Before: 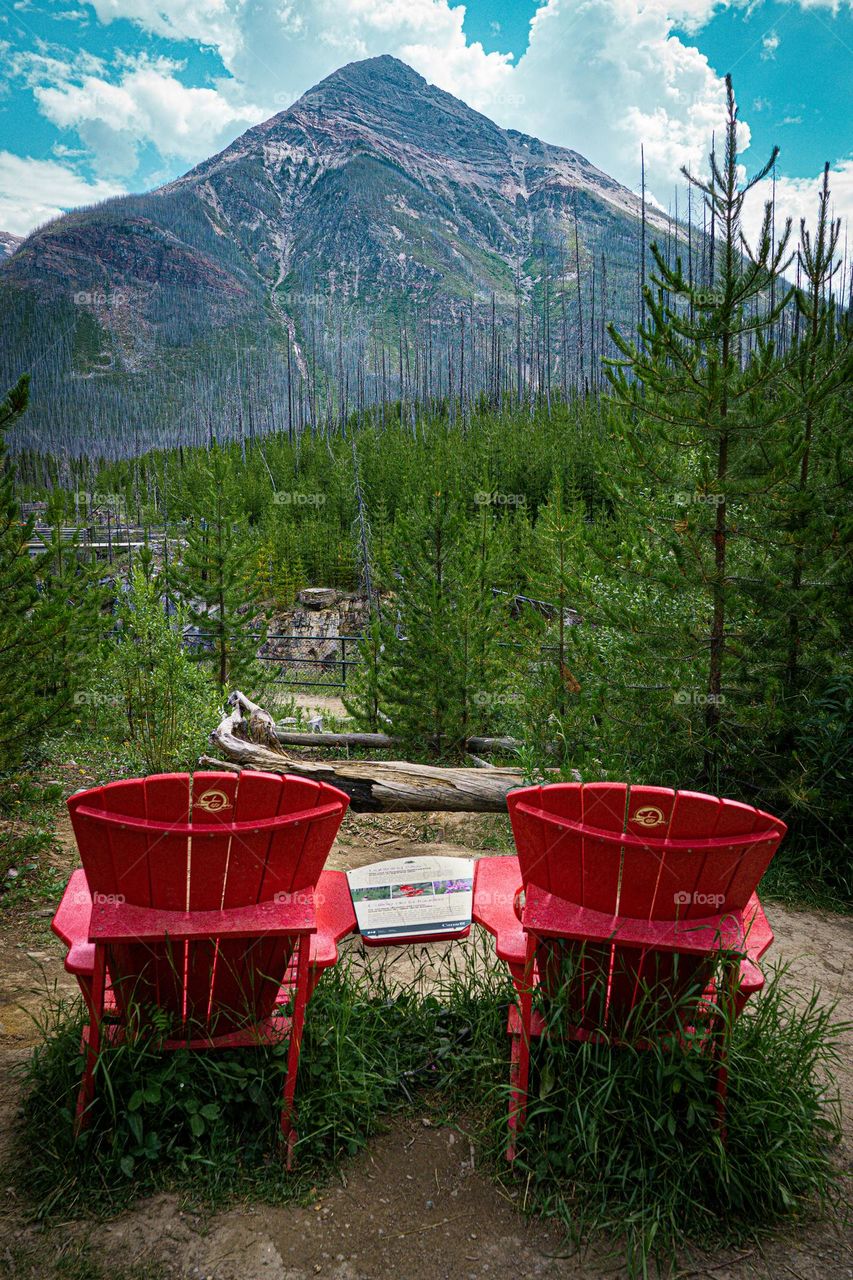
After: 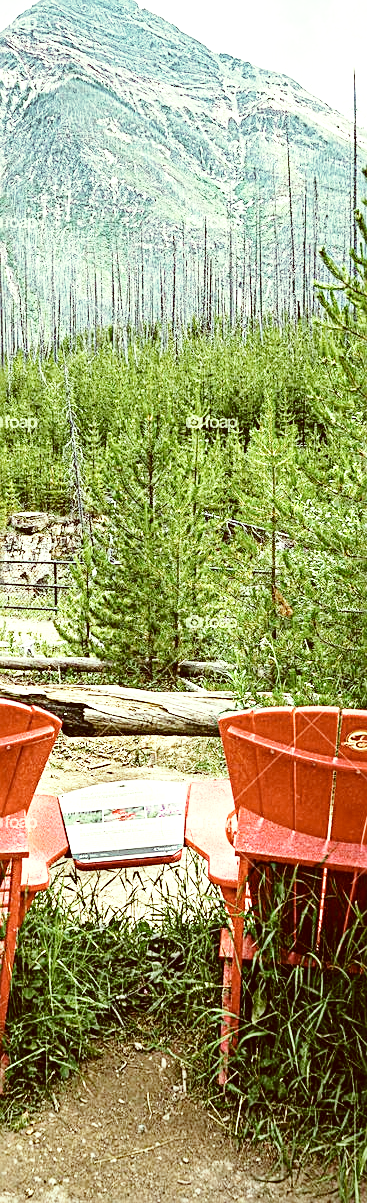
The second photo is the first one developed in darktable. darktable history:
base curve: curves: ch0 [(0, 0) (0.028, 0.03) (0.121, 0.232) (0.46, 0.748) (0.859, 0.968) (1, 1)], preserve colors none
color correction: highlights a* -6.14, highlights b* 9.33, shadows a* 10.14, shadows b* 23.43
crop: left 33.866%, top 6.009%, right 23.045%
contrast brightness saturation: contrast 0.097, saturation -0.379
sharpen: on, module defaults
exposure: black level correction 0, exposure 1.463 EV, compensate exposure bias true, compensate highlight preservation false
